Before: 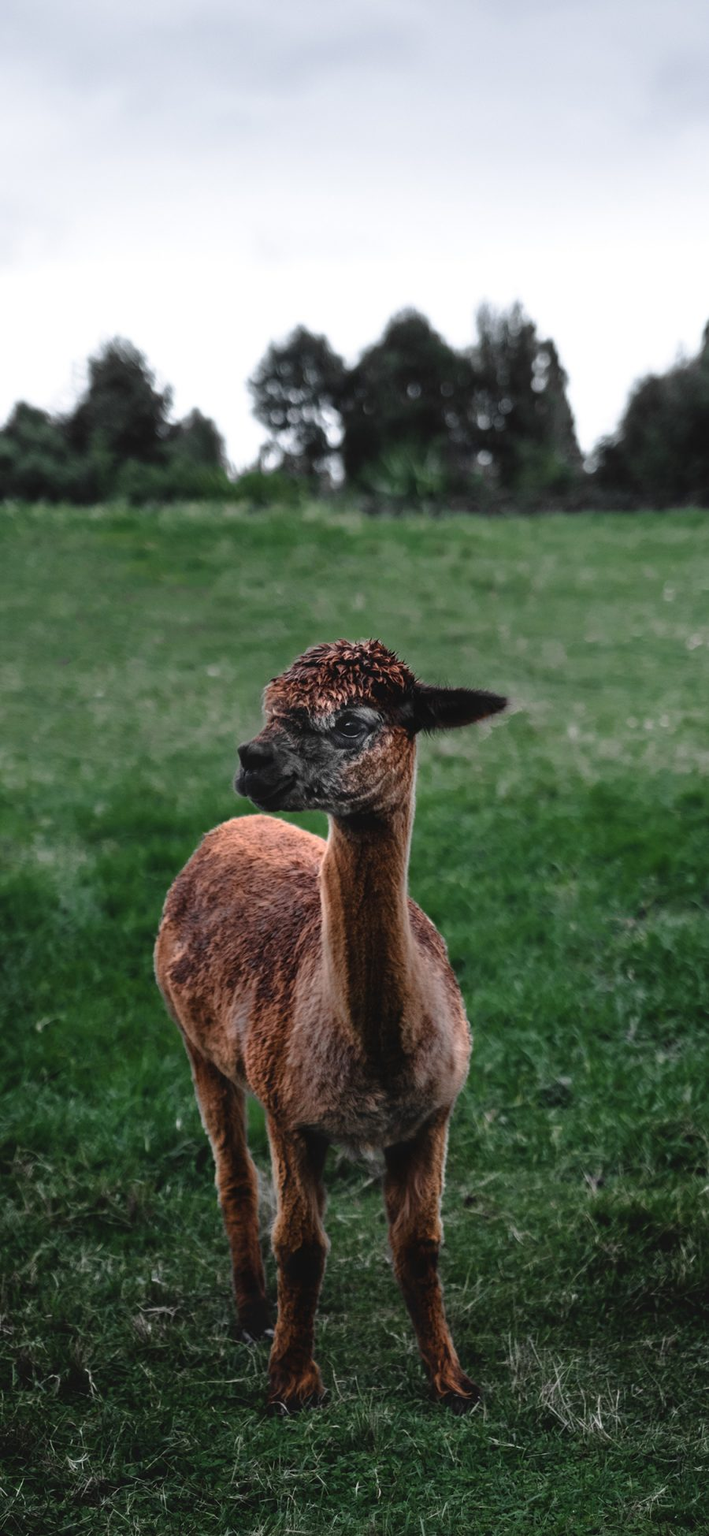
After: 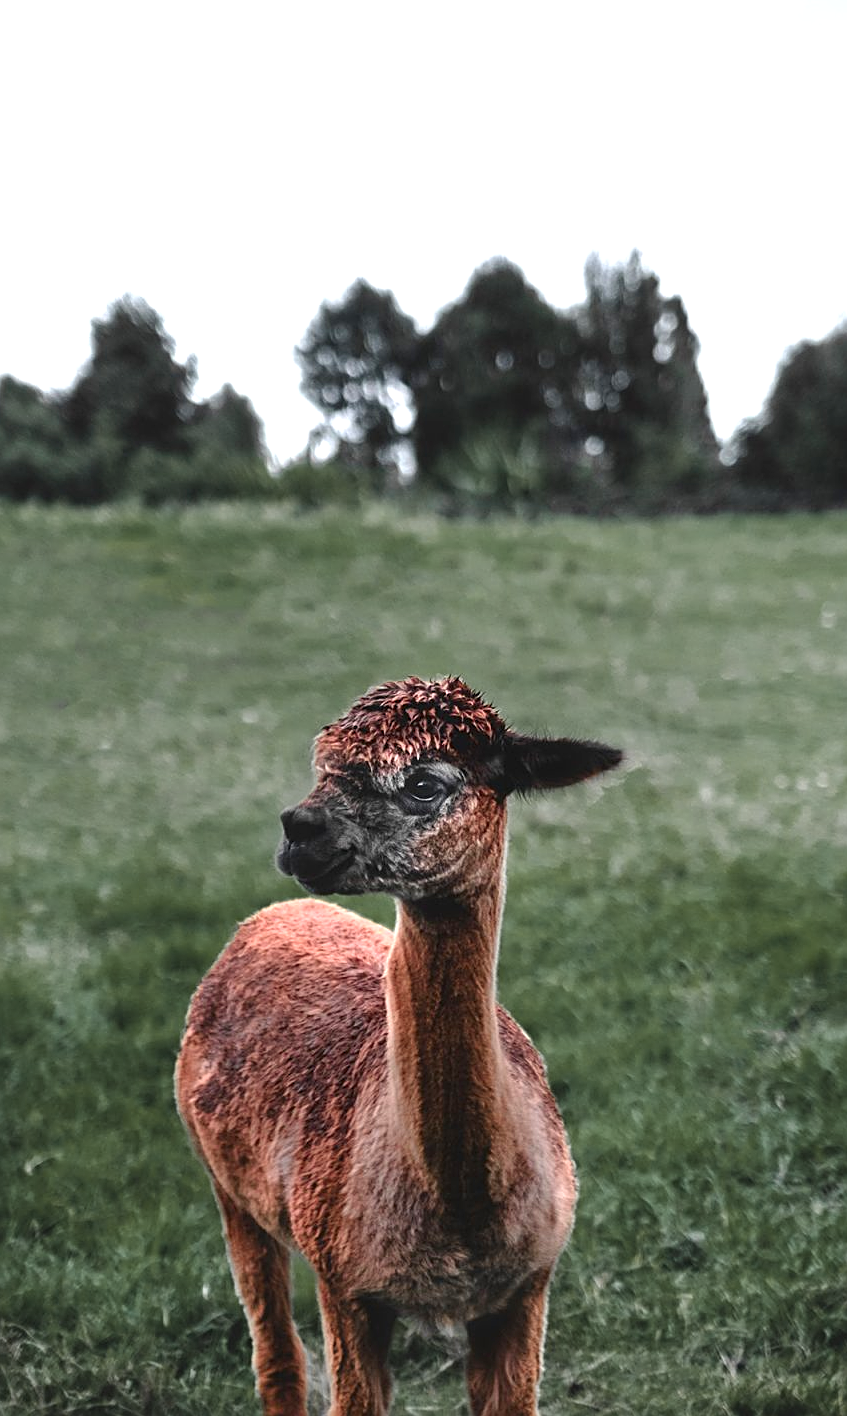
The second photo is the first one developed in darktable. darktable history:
tone equalizer: on, module defaults
crop: left 2.405%, top 6.969%, right 3.414%, bottom 20.348%
color zones: curves: ch1 [(0.263, 0.53) (0.376, 0.287) (0.487, 0.512) (0.748, 0.547) (1, 0.513)]; ch2 [(0.262, 0.45) (0.751, 0.477)]
shadows and highlights: shadows 29.69, highlights -30.31, low approximation 0.01, soften with gaussian
exposure: exposure 0.604 EV, compensate exposure bias true
sharpen: on, module defaults
